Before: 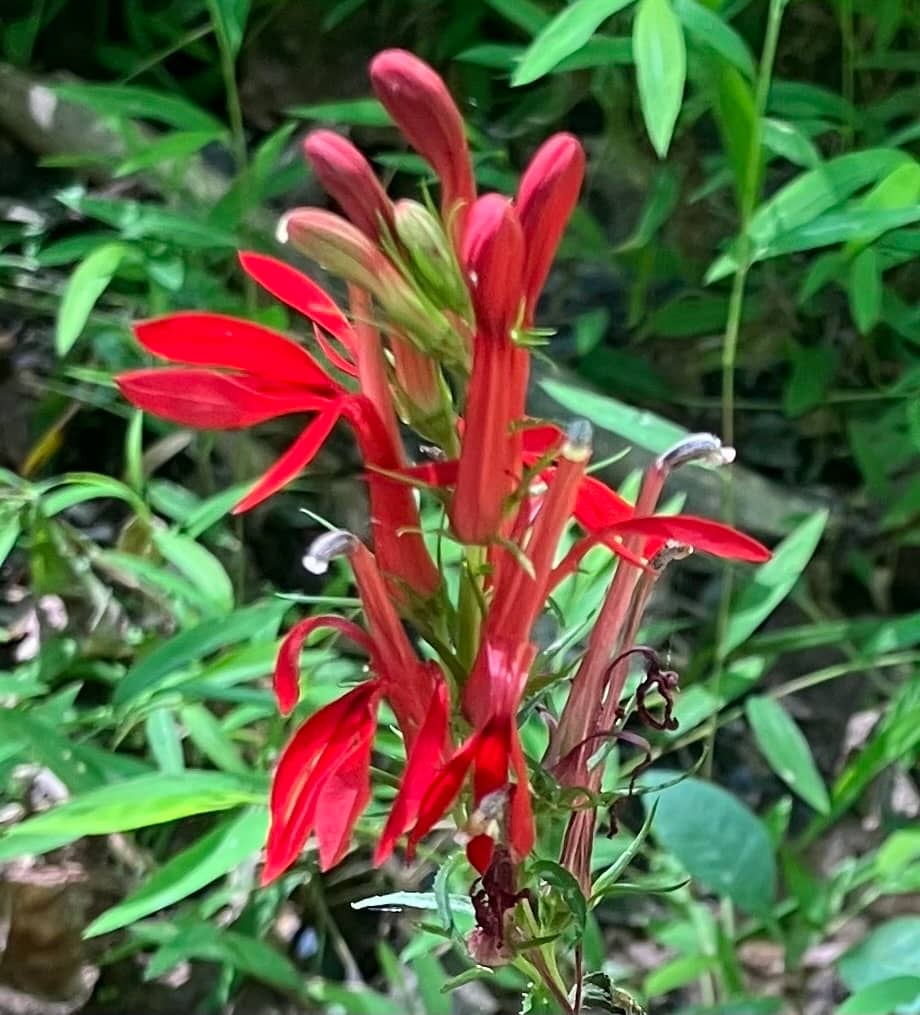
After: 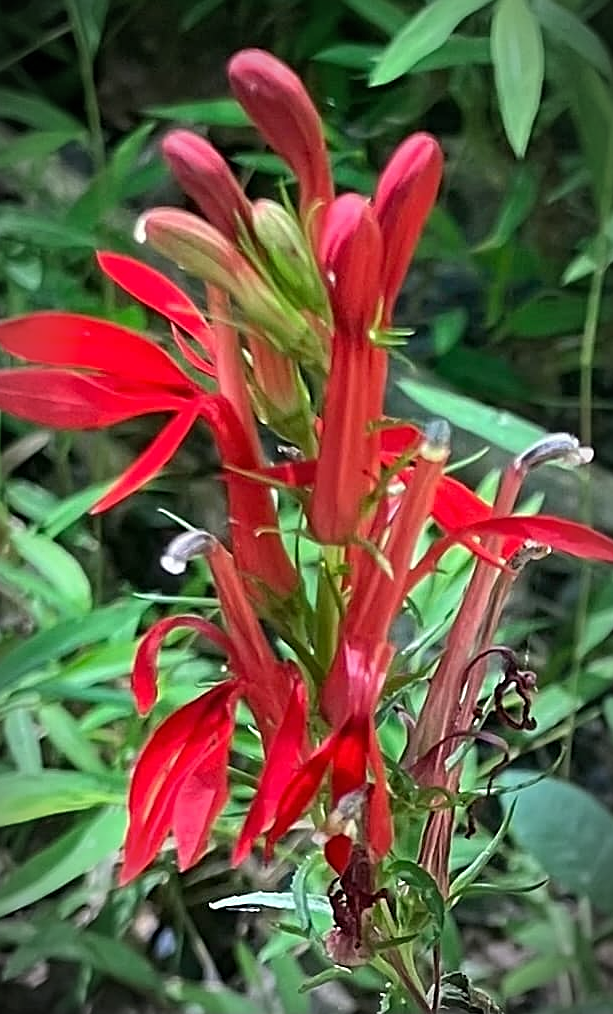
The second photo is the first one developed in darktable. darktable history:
shadows and highlights: shadows 25.13, highlights -25.35, highlights color adjustment 56.16%
exposure: compensate highlight preservation false
vignetting: brightness -0.575, automatic ratio true, unbound false
crop and rotate: left 15.481%, right 17.813%
sharpen: on, module defaults
